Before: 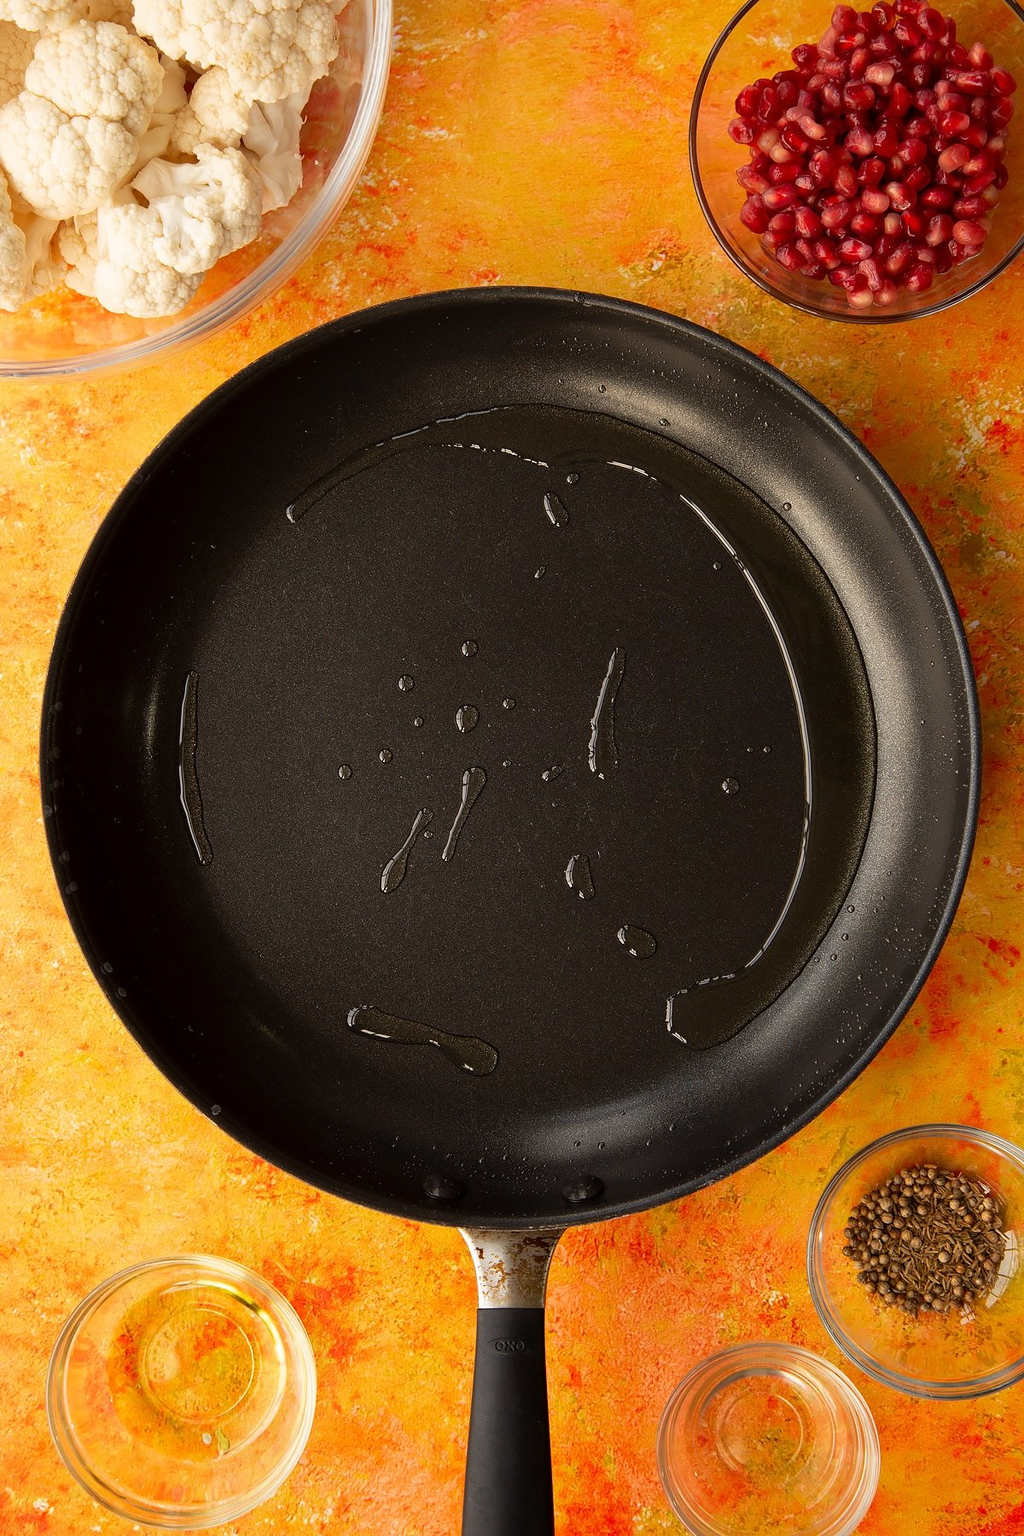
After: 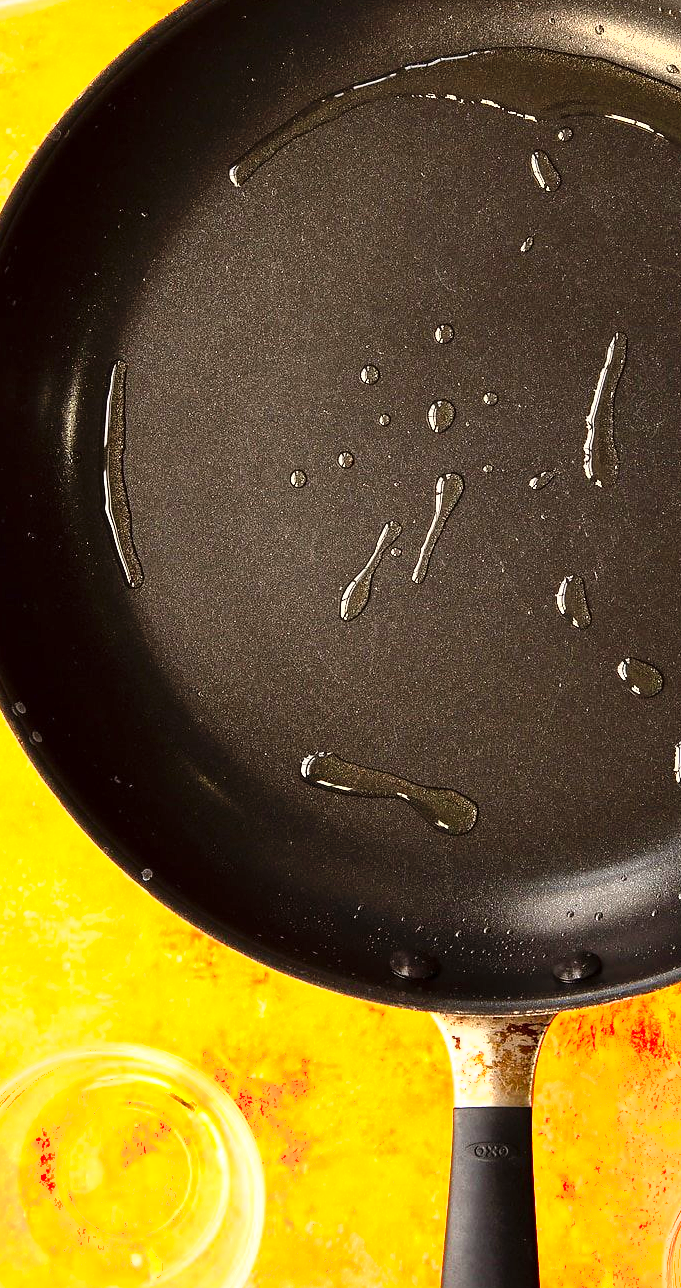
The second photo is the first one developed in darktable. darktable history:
crop: left 8.836%, top 23.693%, right 34.393%, bottom 4.715%
shadows and highlights: shadows 31.63, highlights -32.99, soften with gaussian
levels: levels [0, 0.281, 0.562]
